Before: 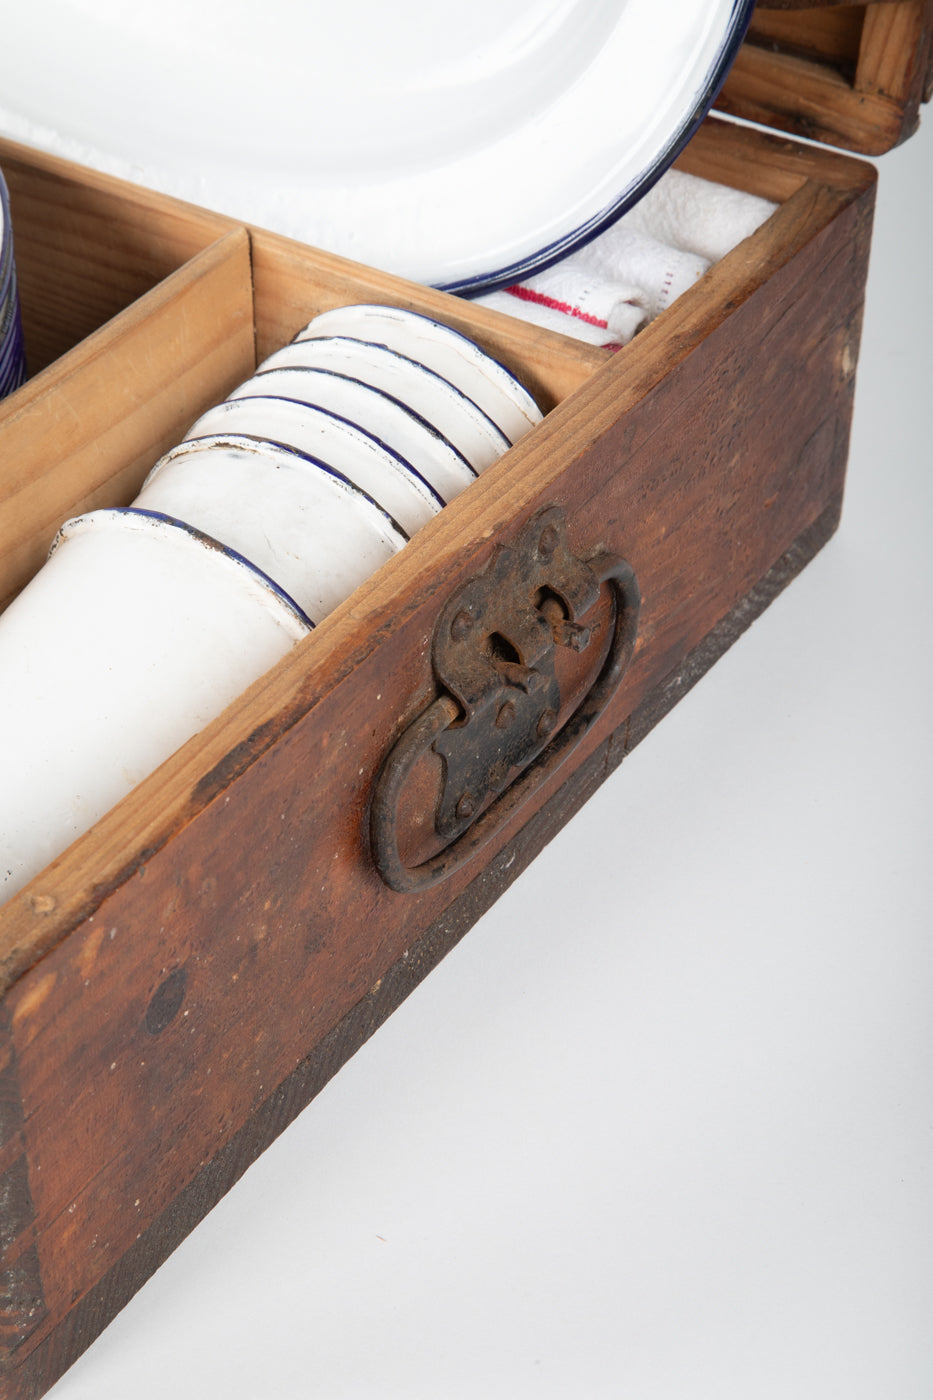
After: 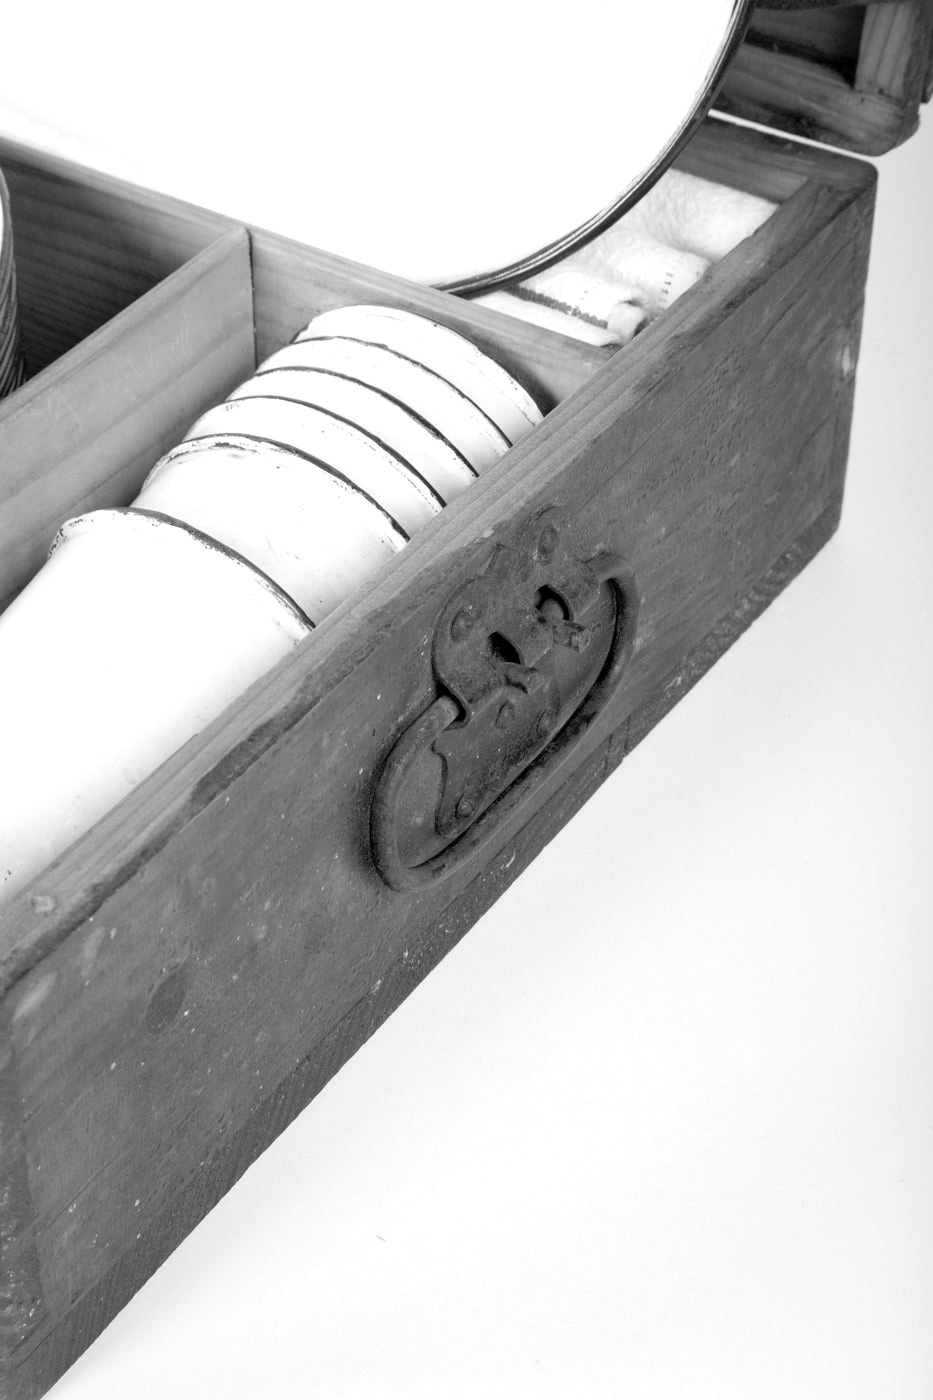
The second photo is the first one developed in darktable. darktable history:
contrast brightness saturation: contrast 0.048, brightness 0.063, saturation 0.009
base curve: curves: ch0 [(0, 0) (0.472, 0.455) (1, 1)]
exposure: black level correction 0.005, exposure 0.415 EV, compensate highlight preservation false
color calibration: output gray [0.21, 0.42, 0.37, 0], illuminant same as pipeline (D50), adaptation XYZ, x 0.347, y 0.358, temperature 5015.35 K
